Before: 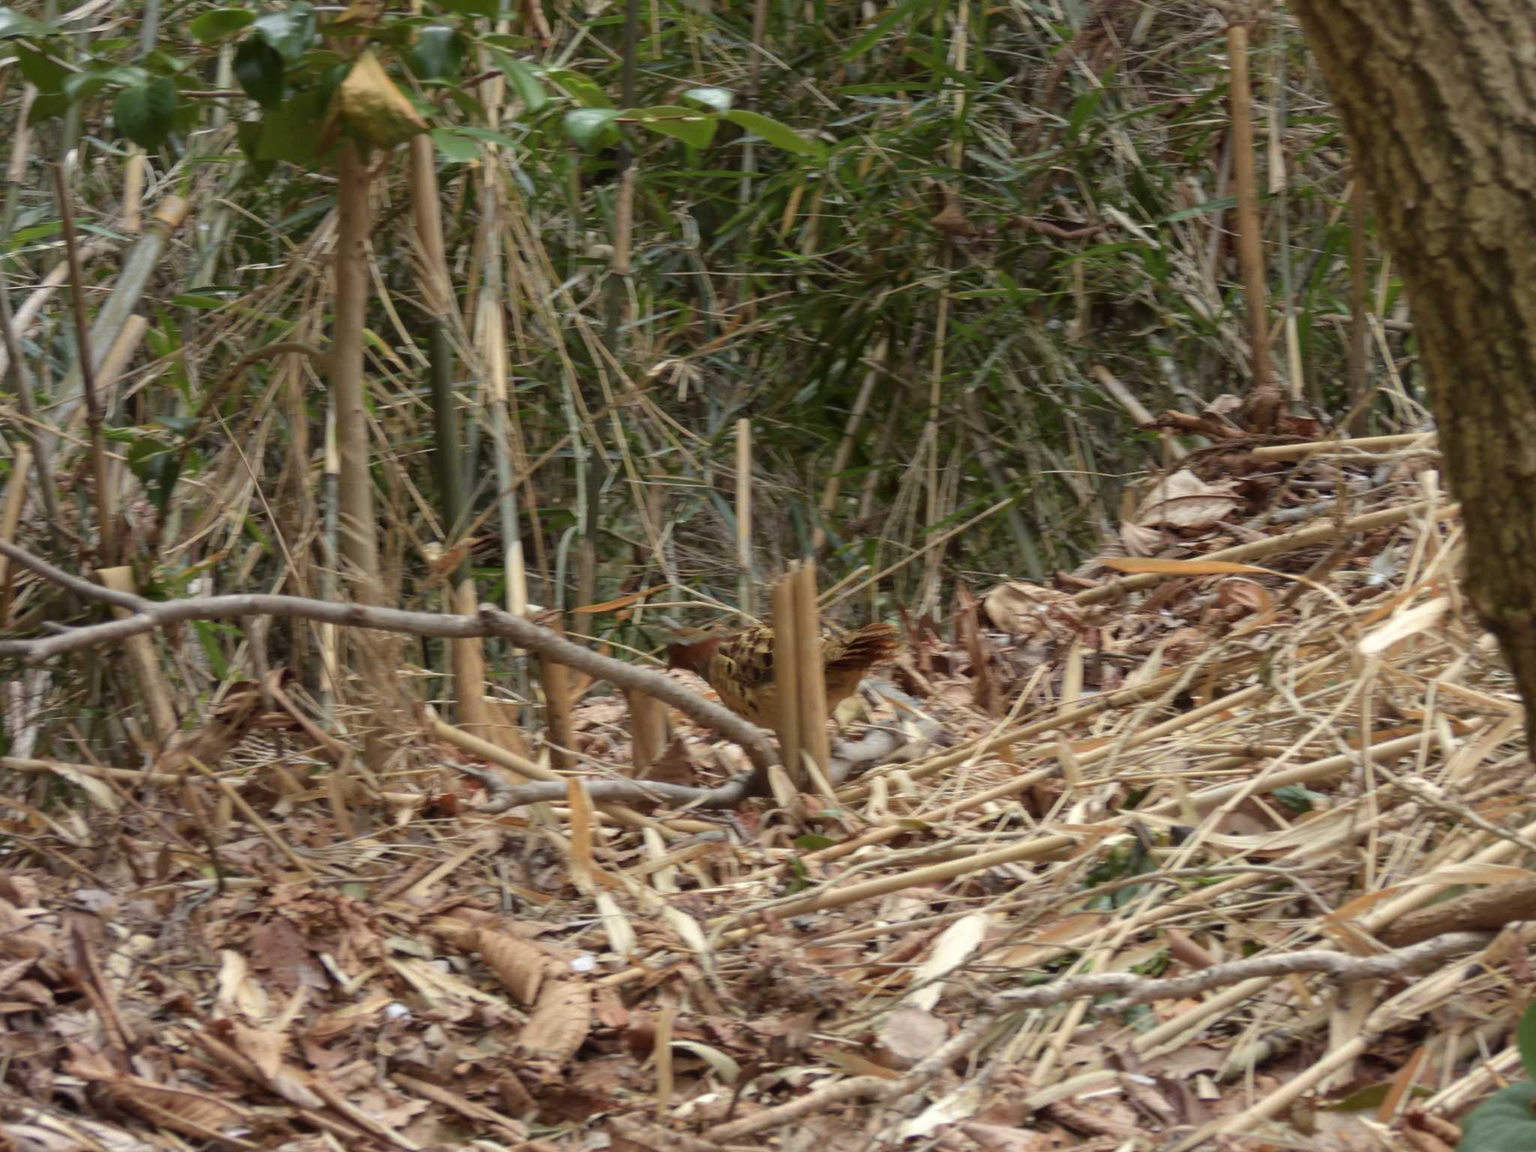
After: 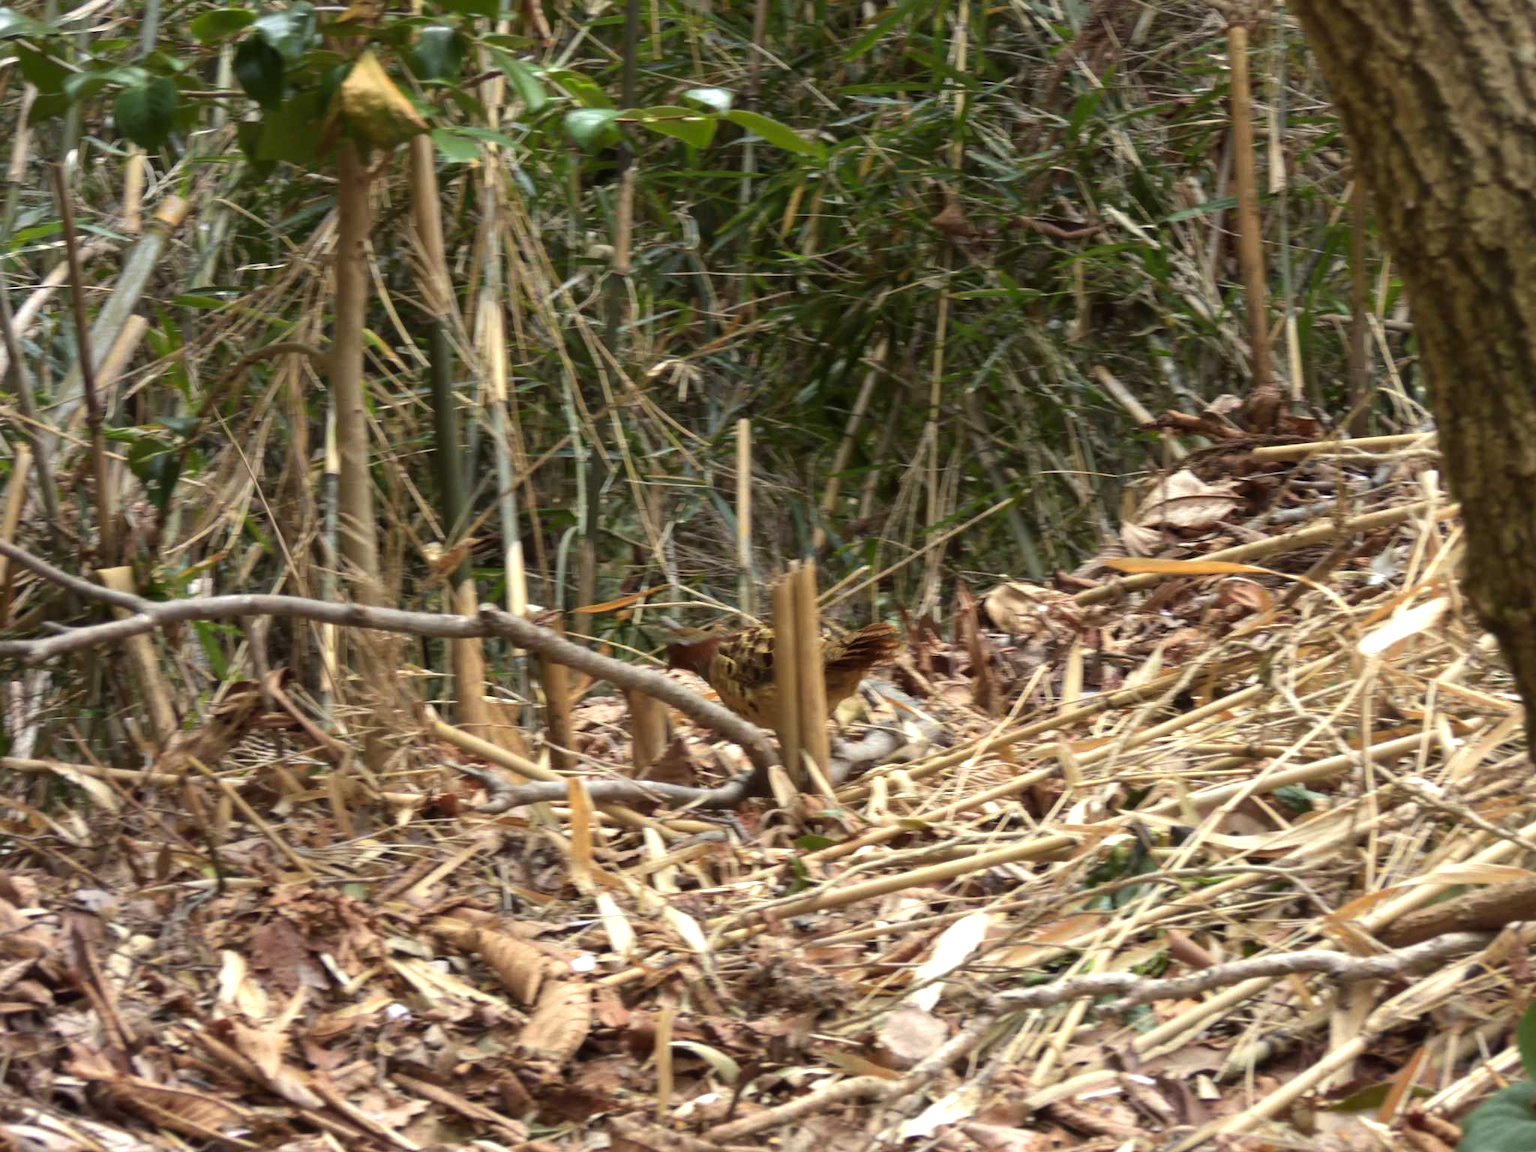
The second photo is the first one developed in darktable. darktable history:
color balance rgb: perceptual saturation grading › global saturation 0.881%, perceptual brilliance grading › global brilliance -5.353%, perceptual brilliance grading › highlights 25.084%, perceptual brilliance grading › mid-tones 6.916%, perceptual brilliance grading › shadows -4.571%, global vibrance 20%
